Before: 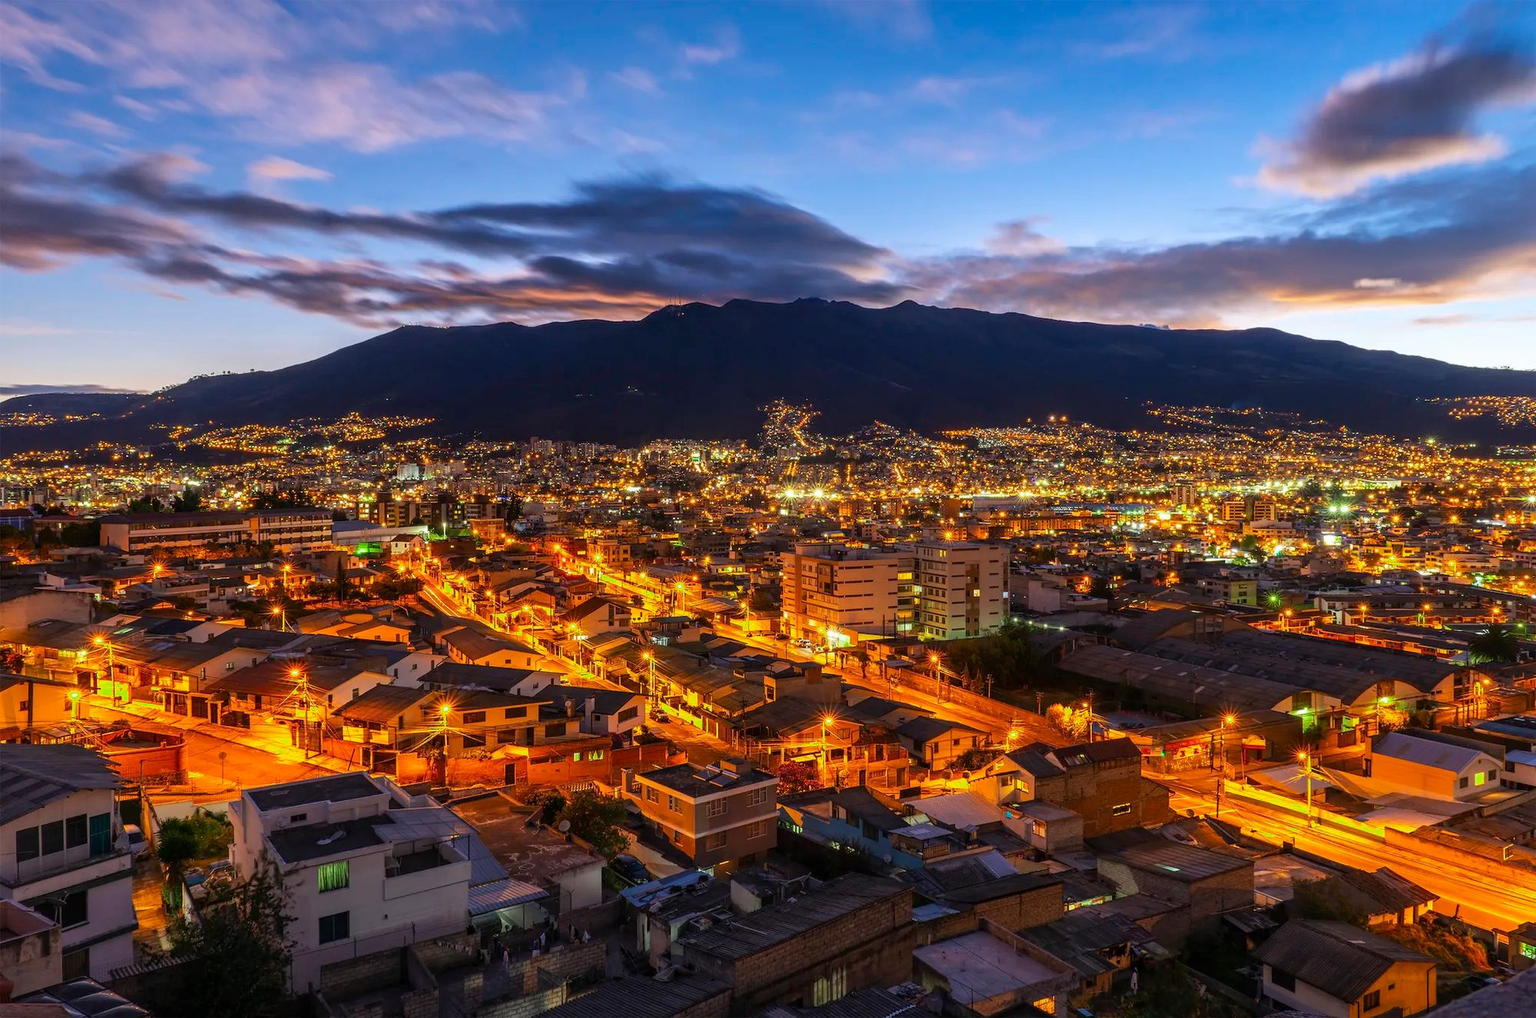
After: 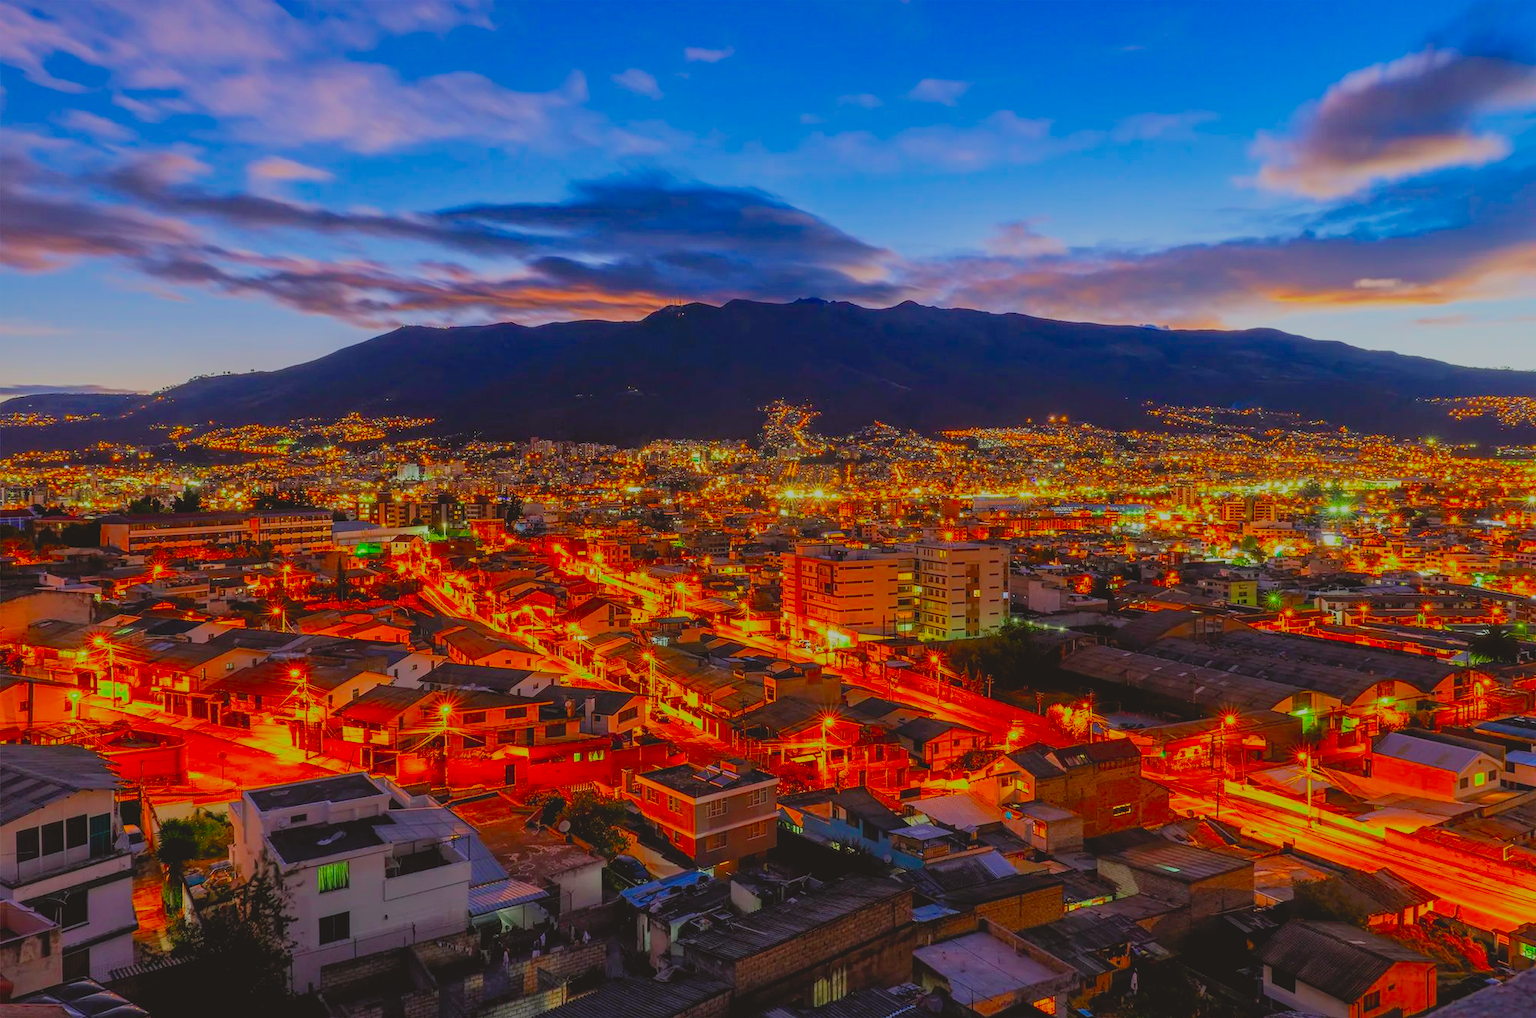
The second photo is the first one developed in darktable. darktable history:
contrast brightness saturation: contrast -0.19, saturation 0.19
filmic rgb: black relative exposure -8.79 EV, white relative exposure 4.98 EV, threshold 6 EV, target black luminance 0%, hardness 3.77, latitude 66.34%, contrast 0.822, highlights saturation mix 10%, shadows ↔ highlights balance 20%, add noise in highlights 0.1, color science v4 (2020), iterations of high-quality reconstruction 0, type of noise poissonian, enable highlight reconstruction true
color correction: highlights a* -2.73, highlights b* -2.09, shadows a* 2.41, shadows b* 2.73
